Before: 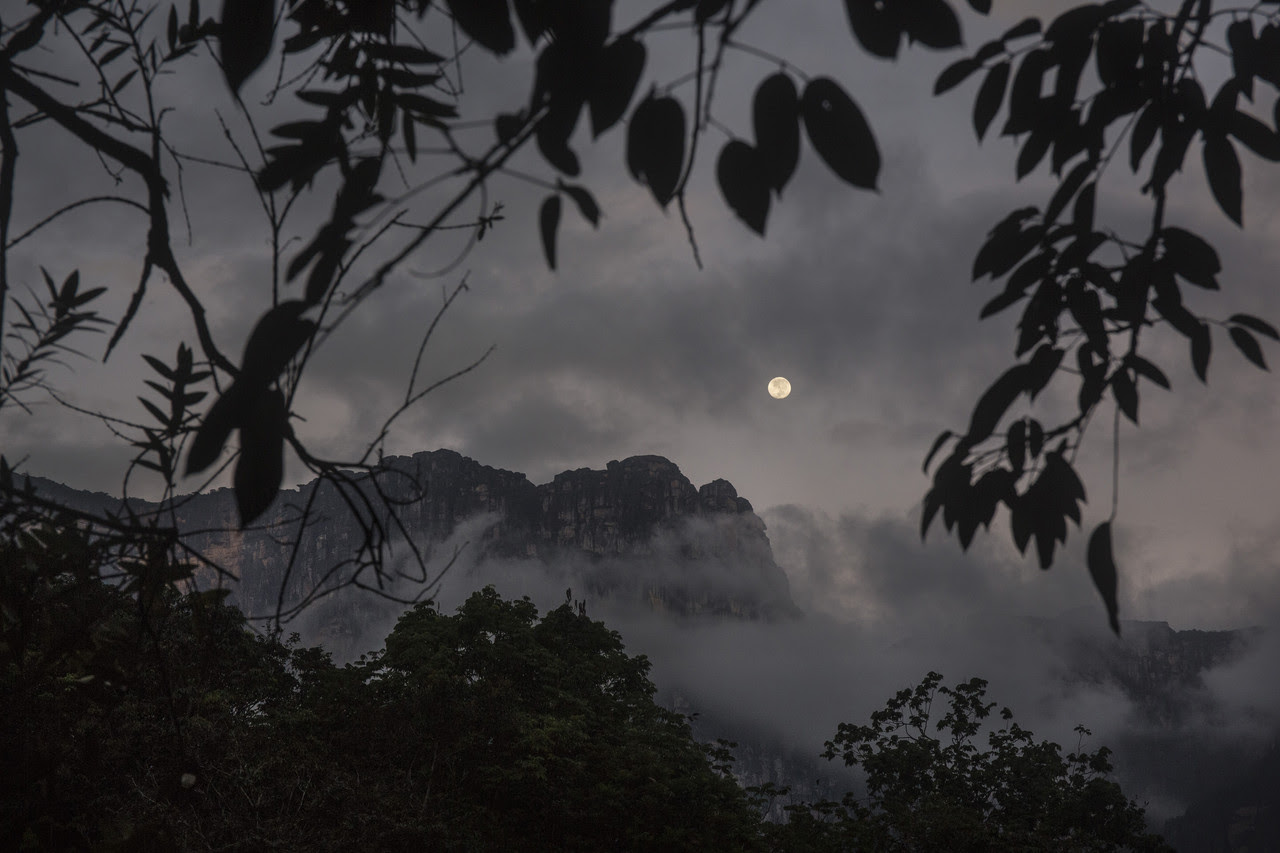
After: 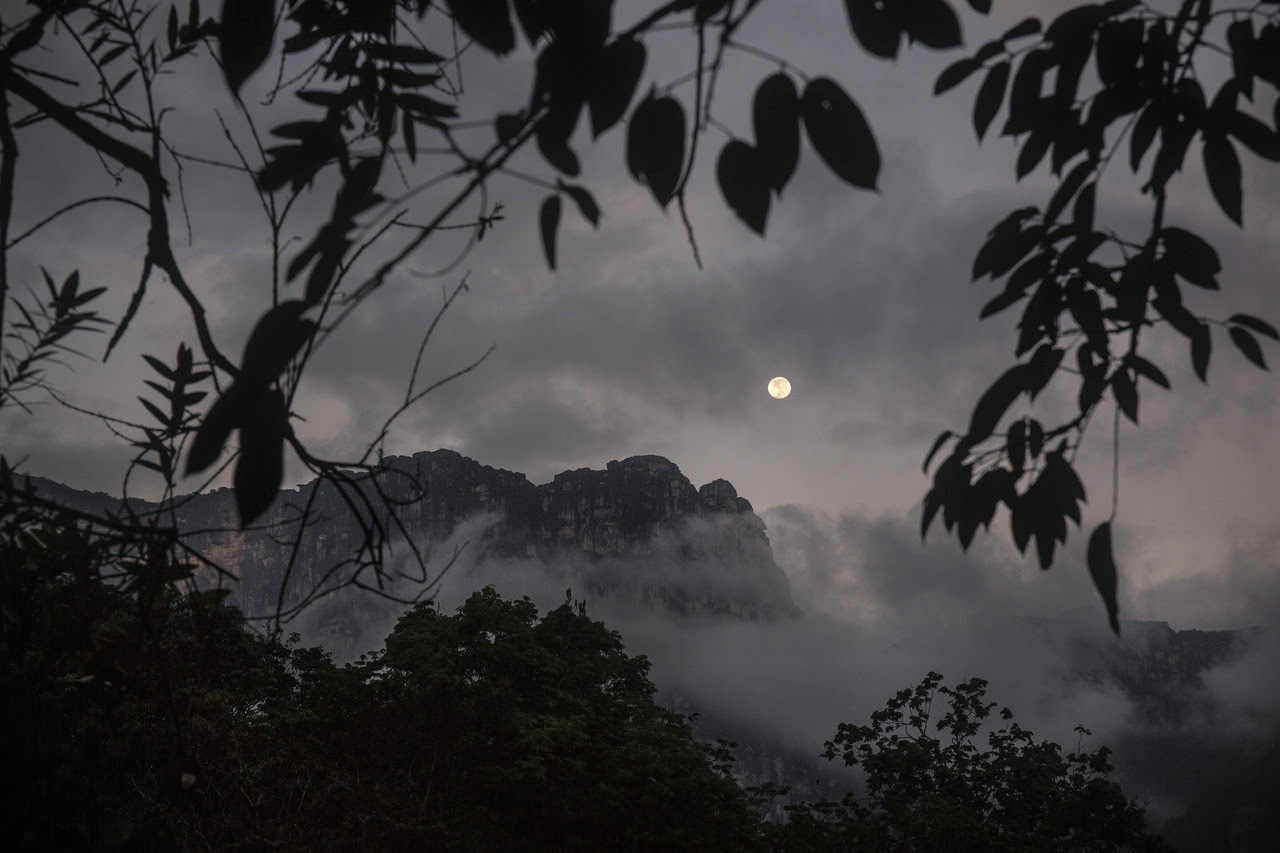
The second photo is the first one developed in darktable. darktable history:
tone equalizer: -8 EV -0.38 EV, -7 EV -0.424 EV, -6 EV -0.363 EV, -5 EV -0.208 EV, -3 EV 0.233 EV, -2 EV 0.312 EV, -1 EV 0.392 EV, +0 EV 0.429 EV
vignetting: on, module defaults
